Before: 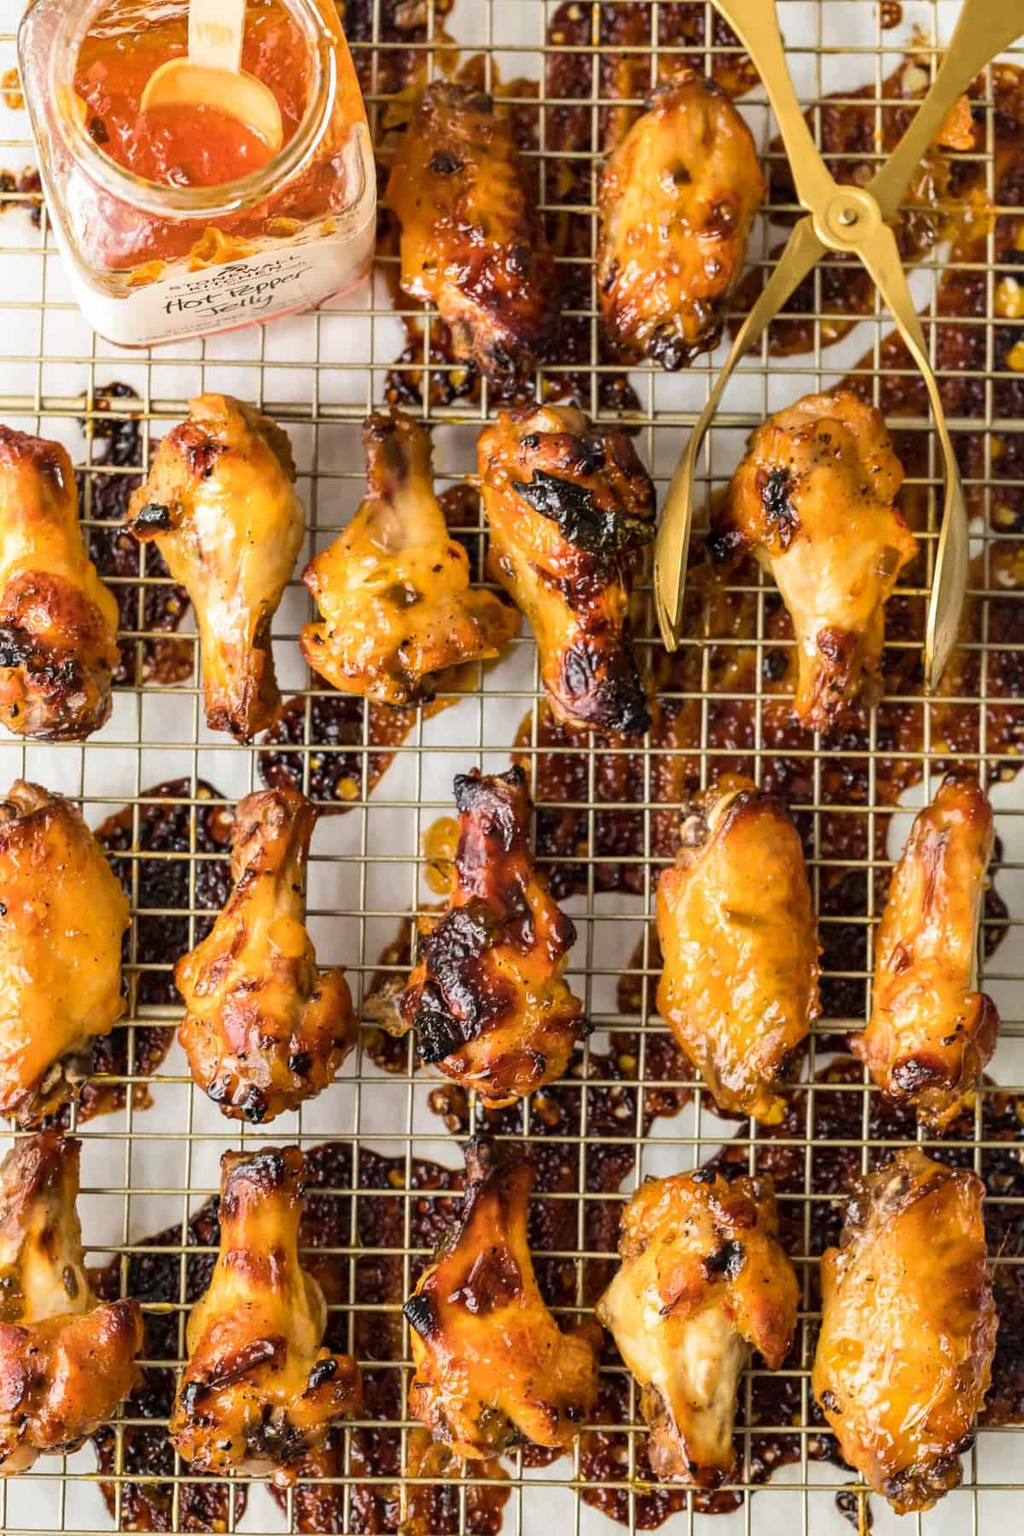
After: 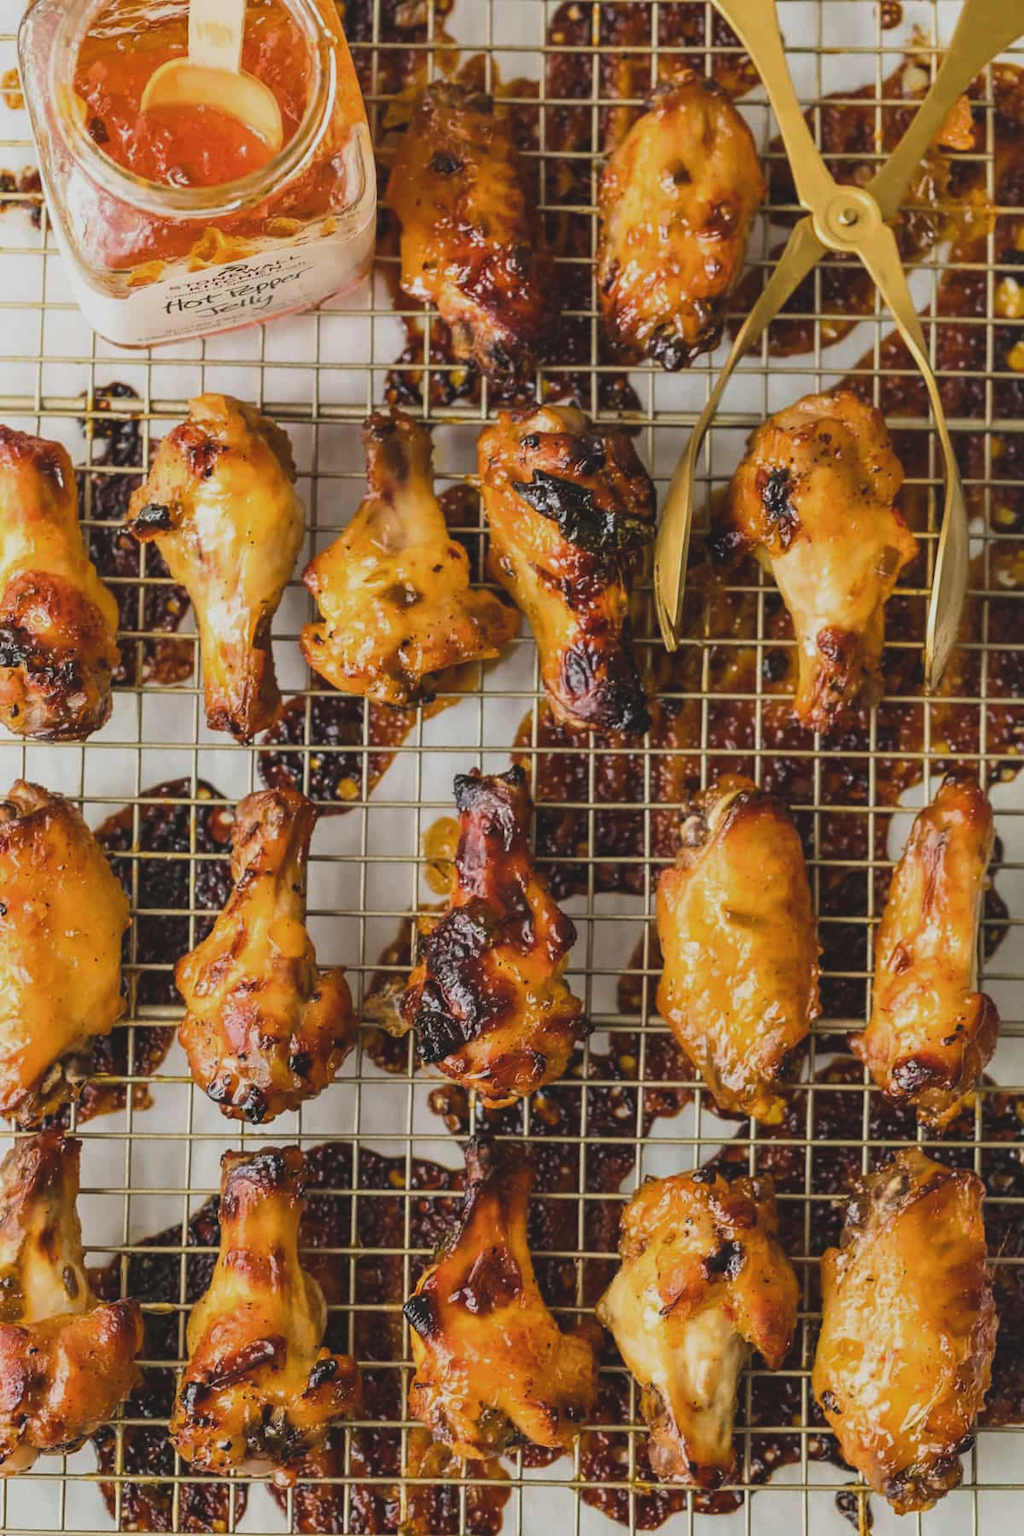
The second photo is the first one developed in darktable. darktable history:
color balance rgb: perceptual saturation grading › global saturation 1.981%, perceptual saturation grading › highlights -2.858%, perceptual saturation grading › mid-tones 4.492%, perceptual saturation grading › shadows 9.037%
exposure: black level correction -0.015, exposure -0.5 EV, compensate highlight preservation false
